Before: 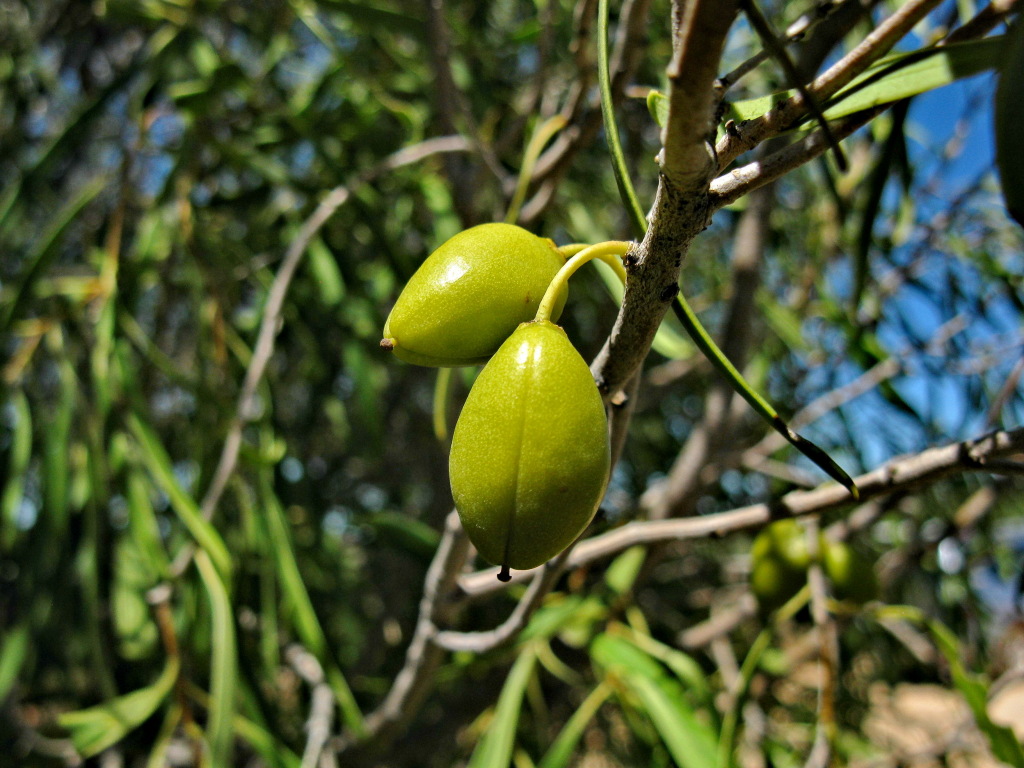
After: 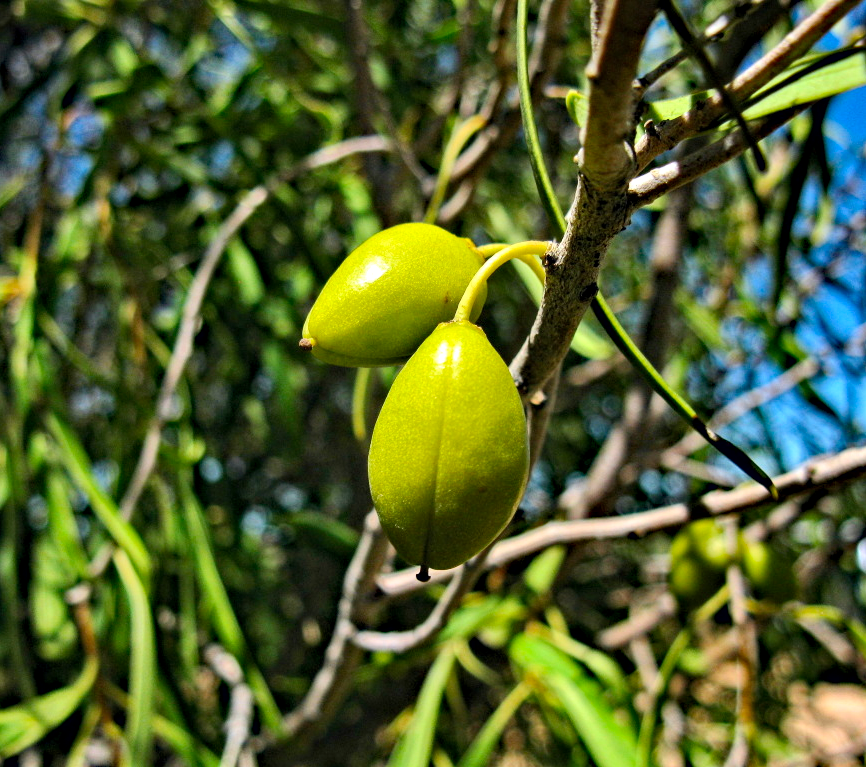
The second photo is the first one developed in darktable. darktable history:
crop: left 7.96%, right 7.468%
haze removal: strength 0.278, distance 0.245, compatibility mode true, adaptive false
local contrast: highlights 101%, shadows 97%, detail 120%, midtone range 0.2
contrast brightness saturation: contrast 0.204, brightness 0.16, saturation 0.224
